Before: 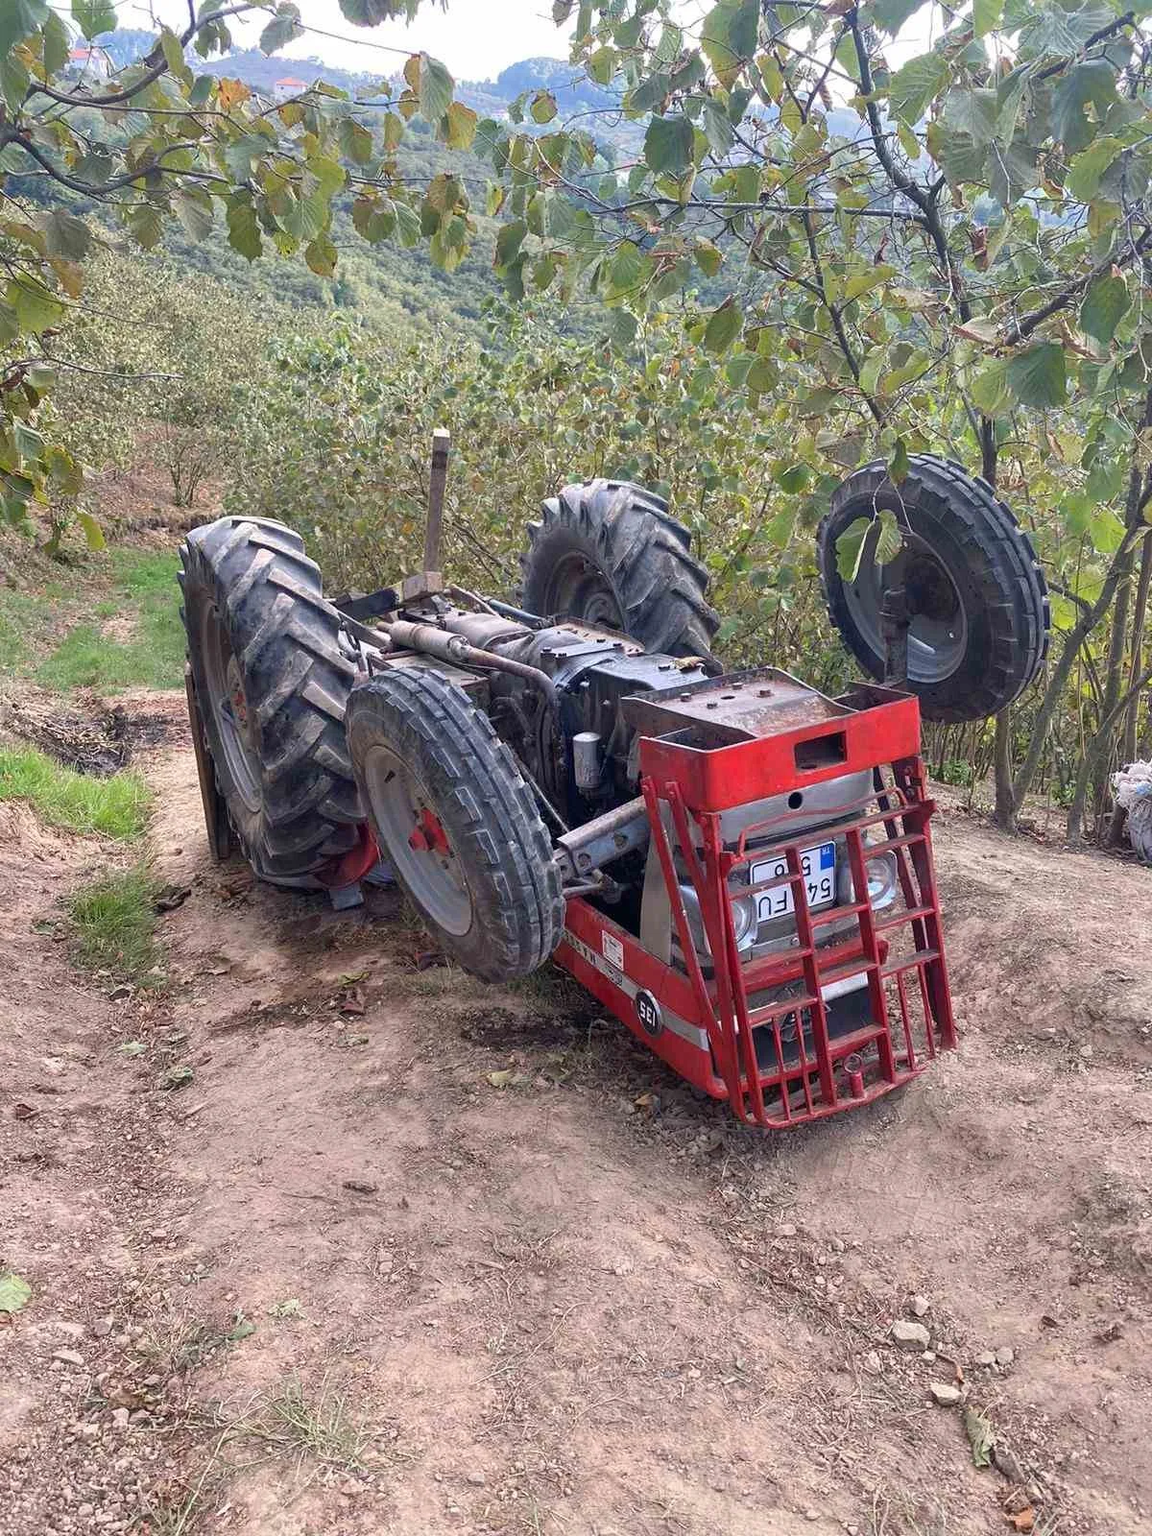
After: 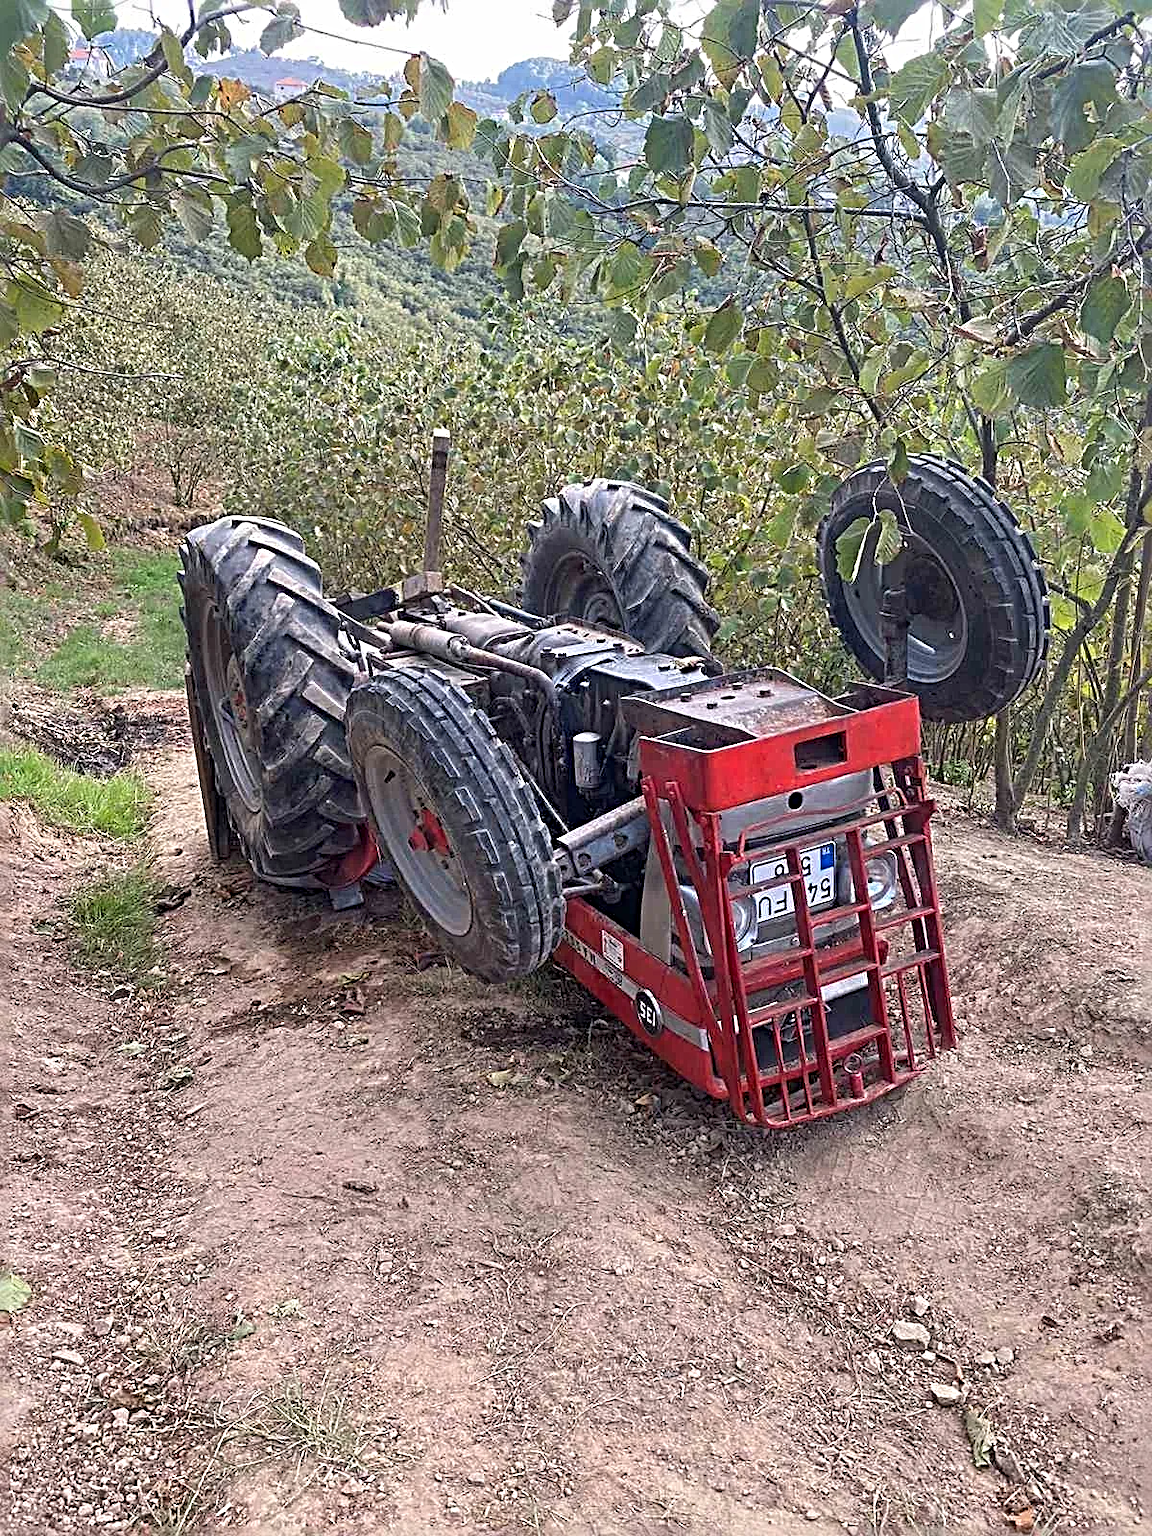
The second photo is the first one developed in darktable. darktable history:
sharpen: radius 3.69, amount 0.928
rotate and perspective: crop left 0, crop top 0
